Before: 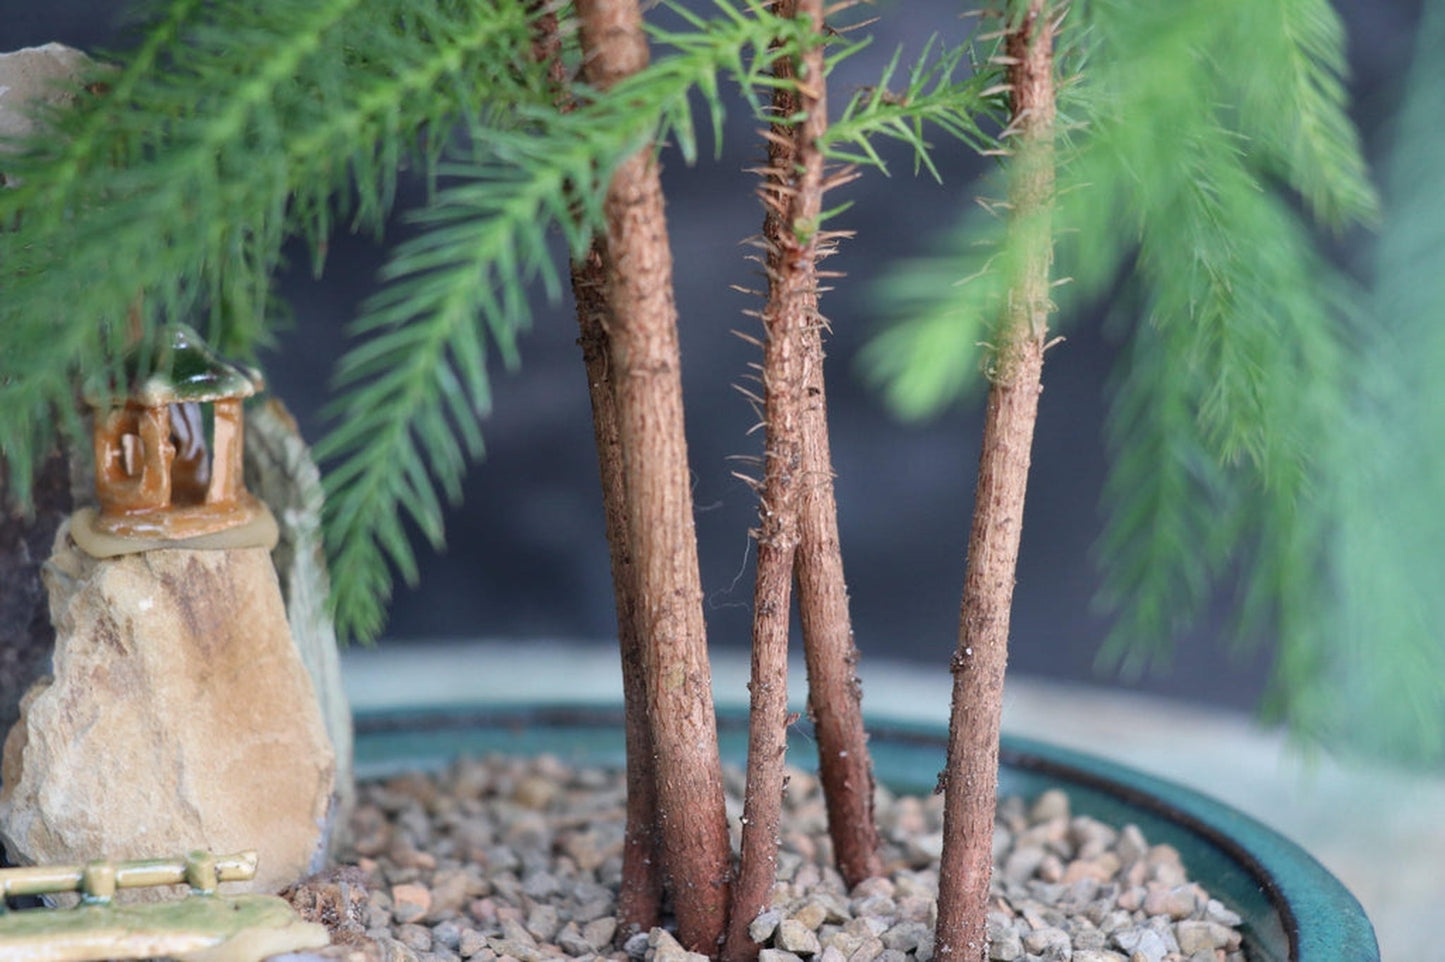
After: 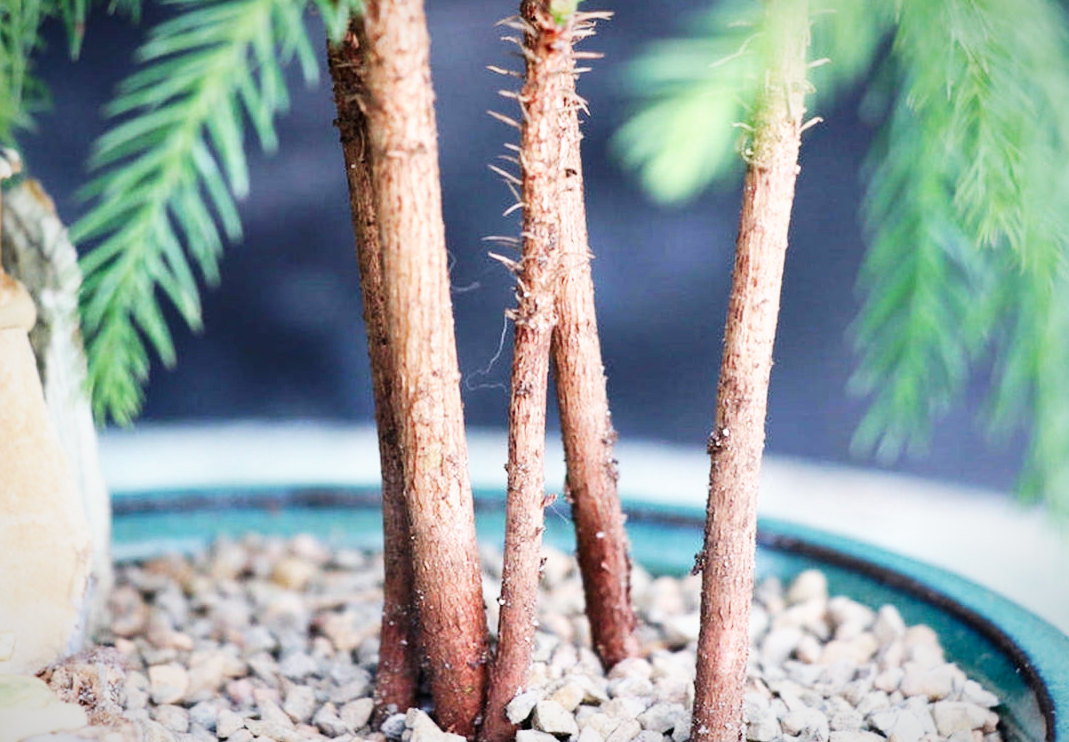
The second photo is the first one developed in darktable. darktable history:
crop: left 16.871%, top 22.857%, right 9.116%
base curve: curves: ch0 [(0, 0) (0.007, 0.004) (0.027, 0.03) (0.046, 0.07) (0.207, 0.54) (0.442, 0.872) (0.673, 0.972) (1, 1)], preserve colors none
vignetting: fall-off start 80.87%, fall-off radius 61.59%, brightness -0.384, saturation 0.007, center (0, 0.007), automatic ratio true, width/height ratio 1.418
